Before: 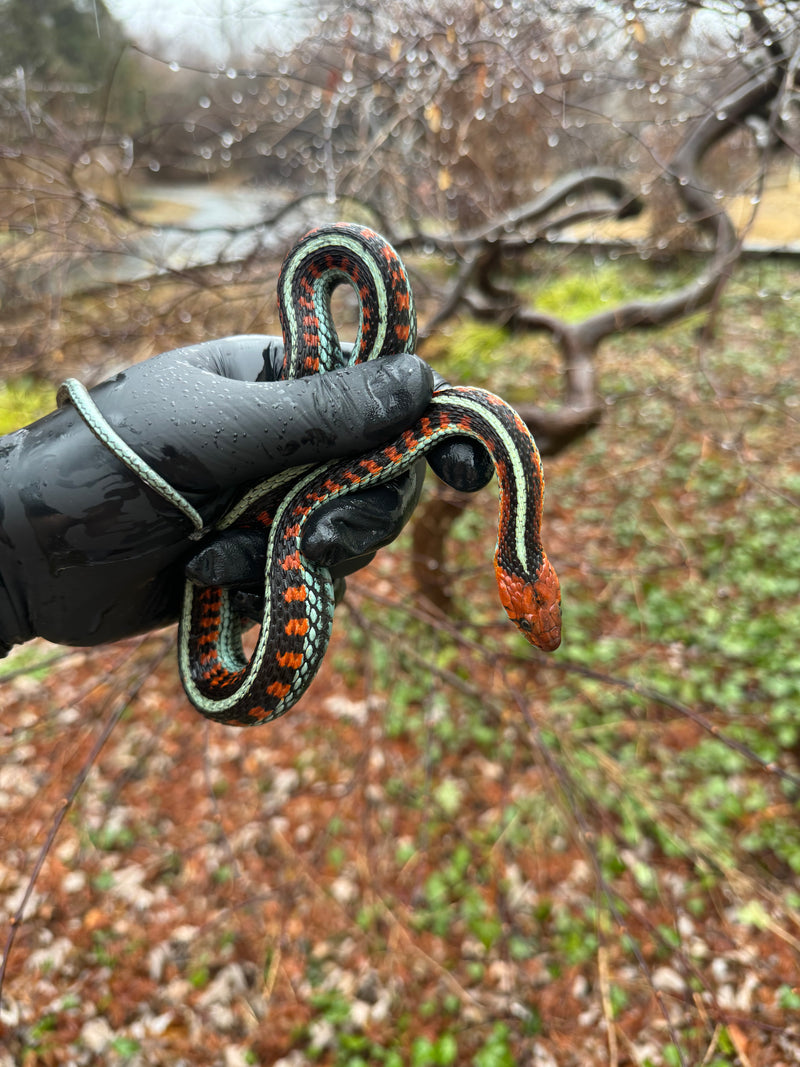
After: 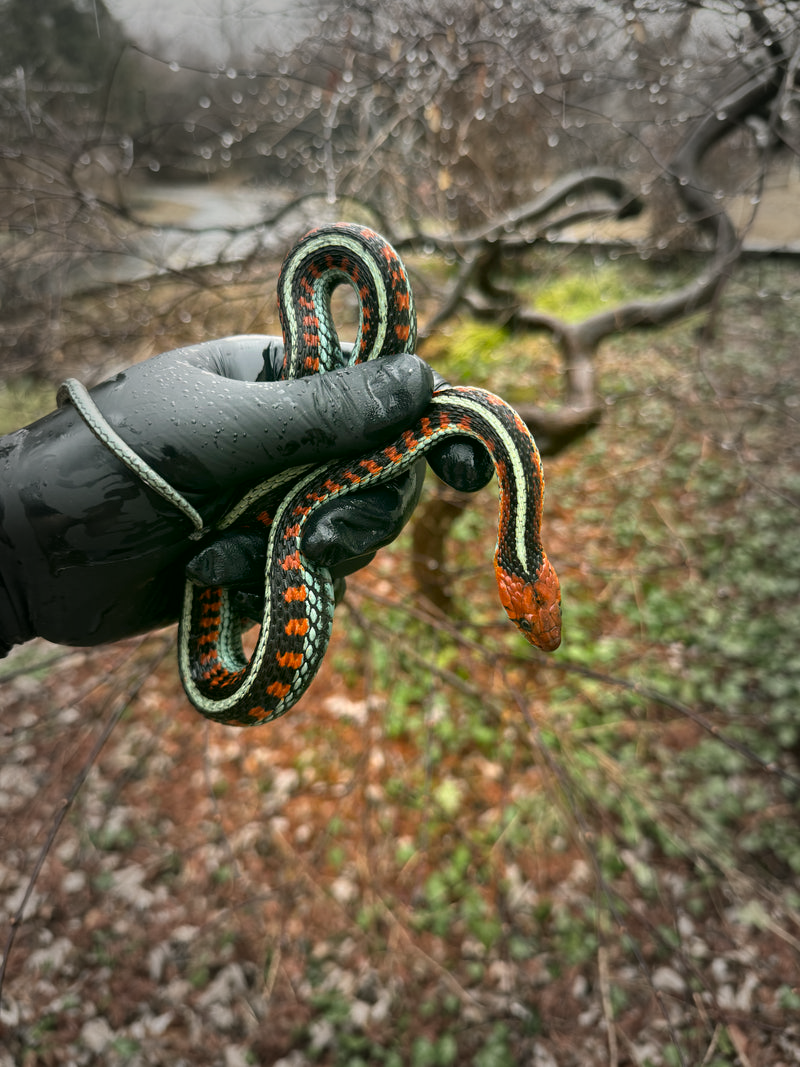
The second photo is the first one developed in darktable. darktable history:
vignetting: fall-off start 48.41%, automatic ratio true, width/height ratio 1.29, unbound false
color correction: highlights a* 4.02, highlights b* 4.98, shadows a* -7.55, shadows b* 4.98
